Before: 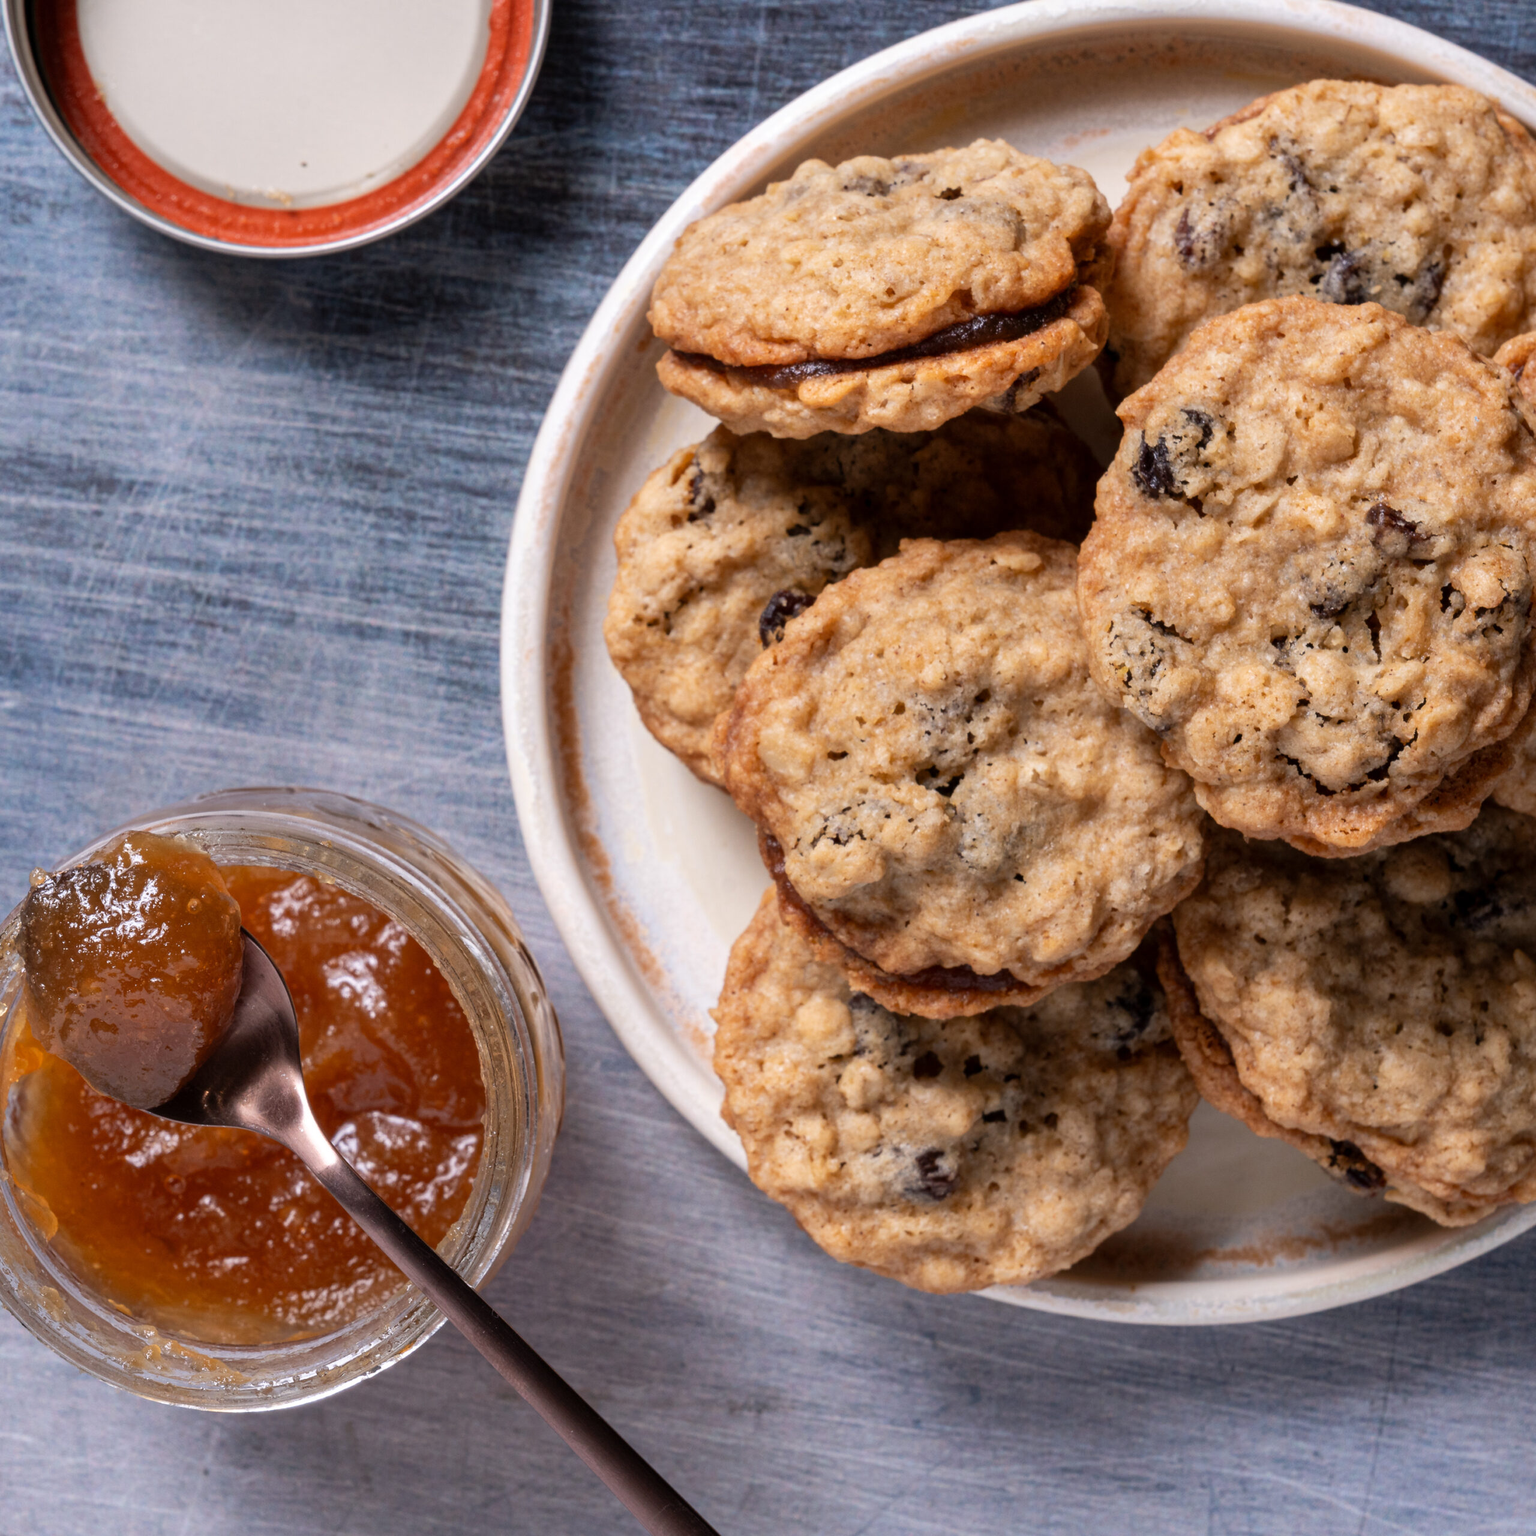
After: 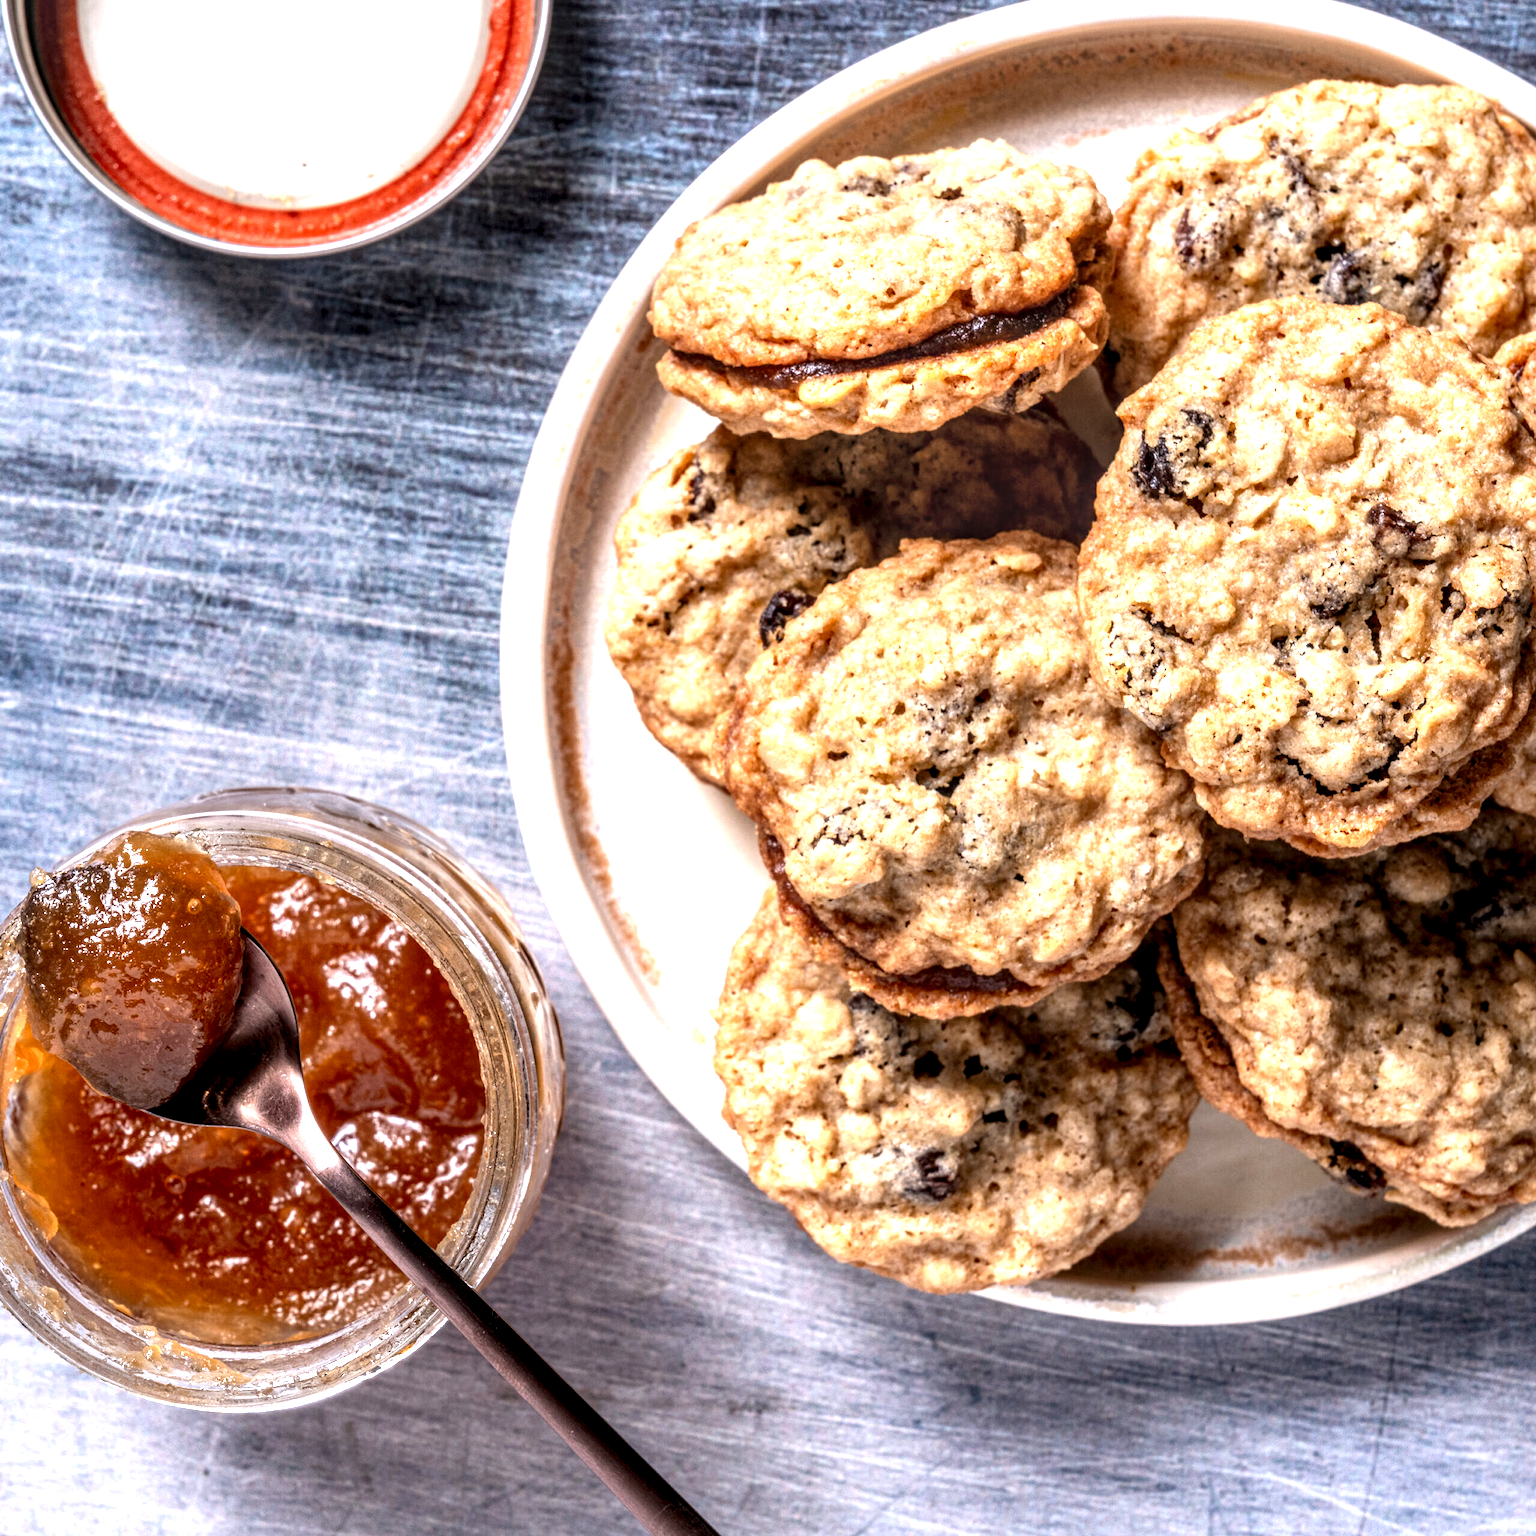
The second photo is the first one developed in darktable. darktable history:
exposure: exposure 1 EV, compensate highlight preservation false
local contrast: highlights 0%, shadows 0%, detail 182%
tone equalizer: on, module defaults
